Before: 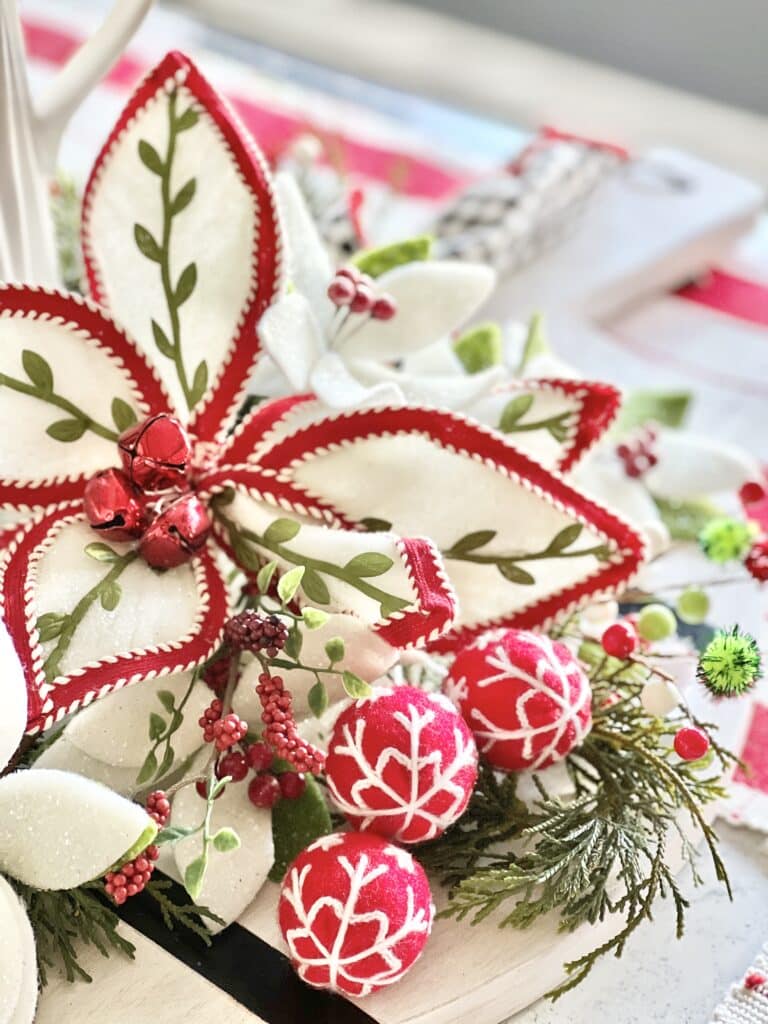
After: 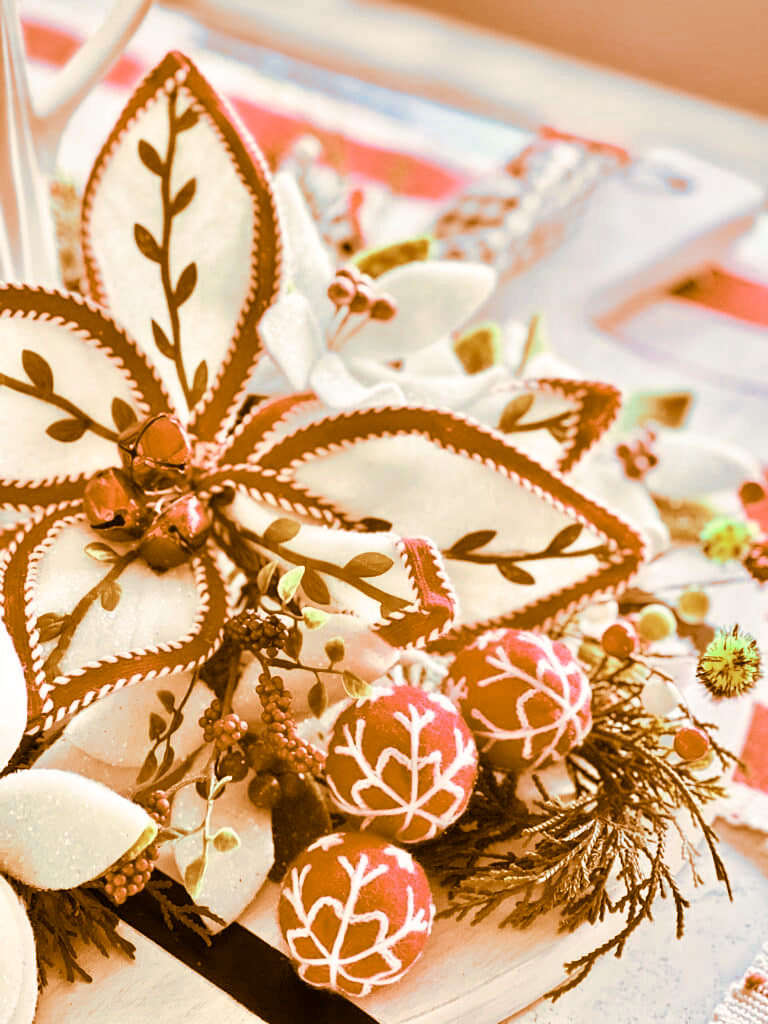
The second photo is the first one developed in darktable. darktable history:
split-toning: shadows › hue 26°, shadows › saturation 0.92, highlights › hue 40°, highlights › saturation 0.92, balance -63, compress 0%
contrast brightness saturation: saturation -0.04
color zones: curves: ch1 [(0.113, 0.438) (0.75, 0.5)]; ch2 [(0.12, 0.526) (0.75, 0.5)]
